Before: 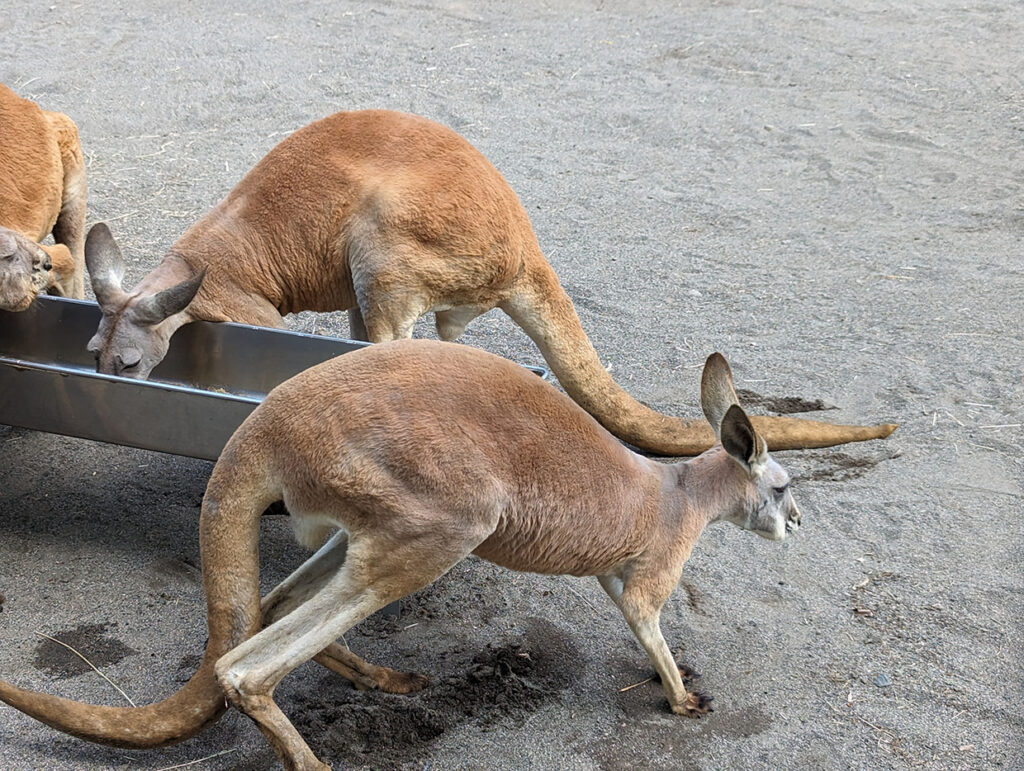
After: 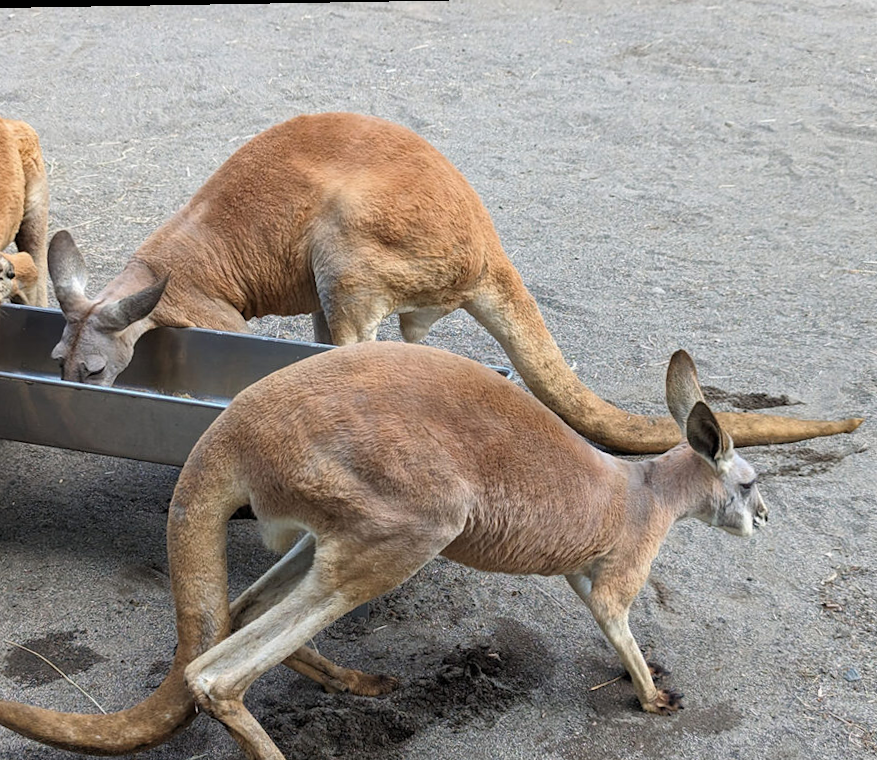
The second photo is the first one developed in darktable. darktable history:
crop and rotate: angle 0.959°, left 4.065%, top 1.007%, right 11.258%, bottom 2.537%
